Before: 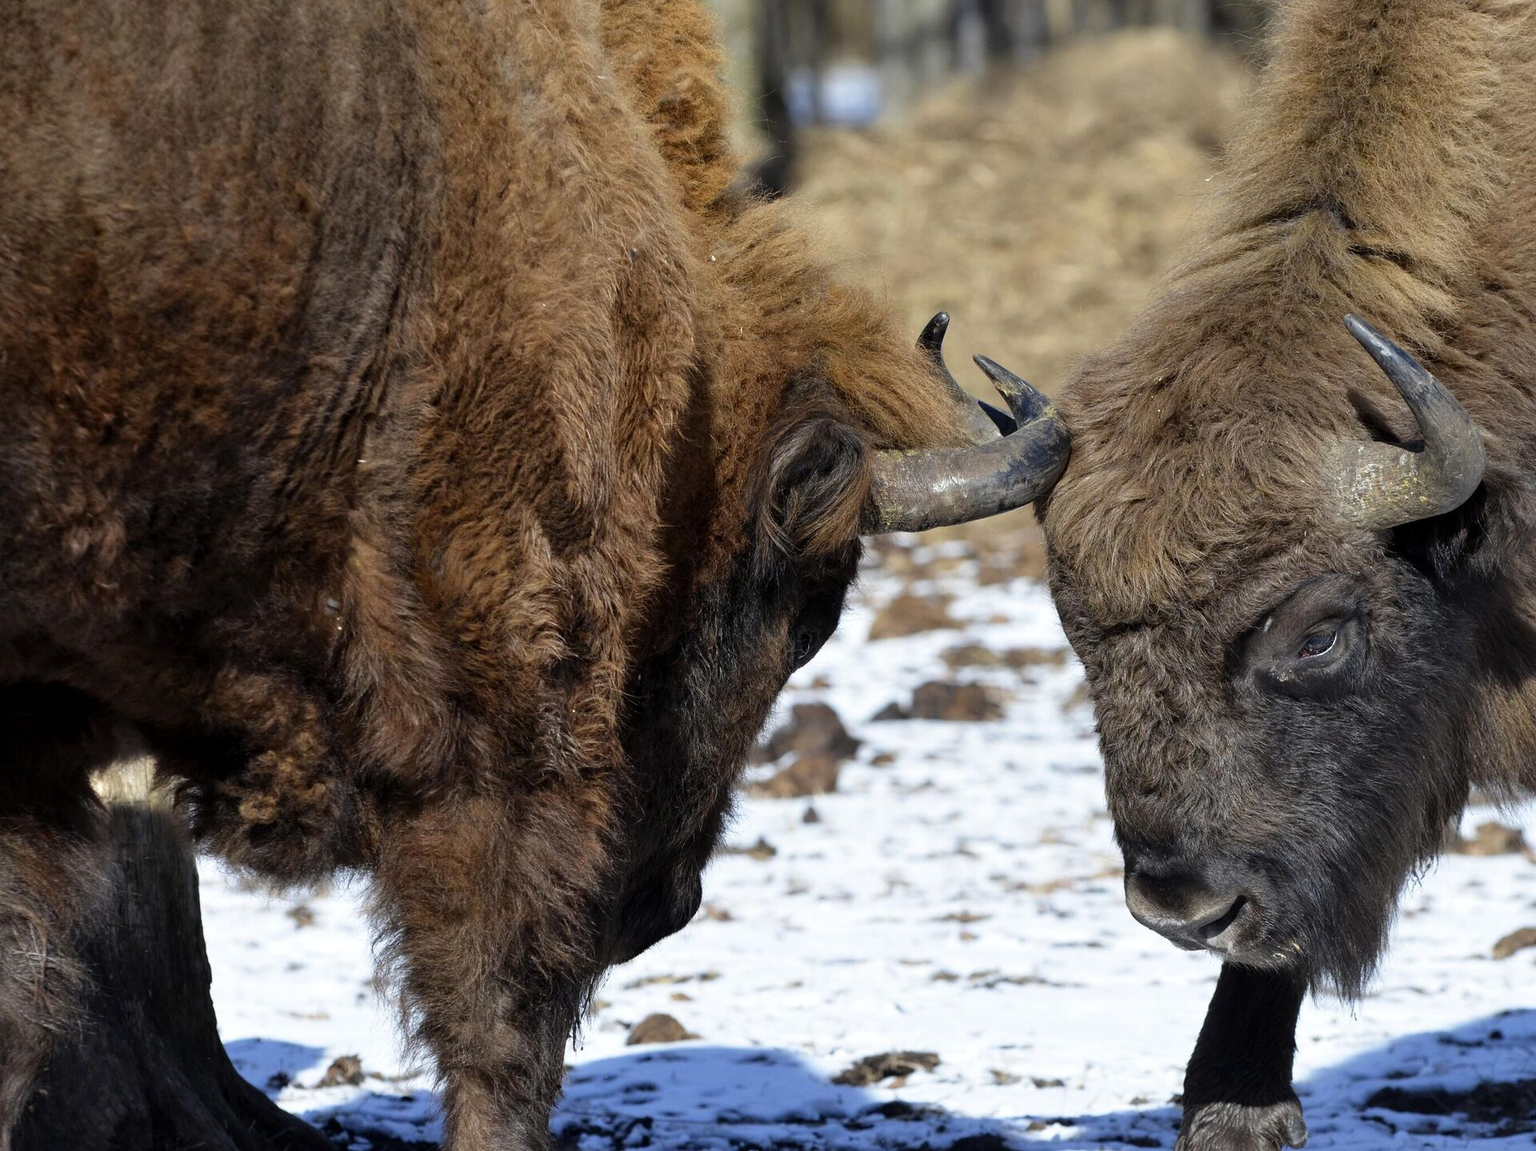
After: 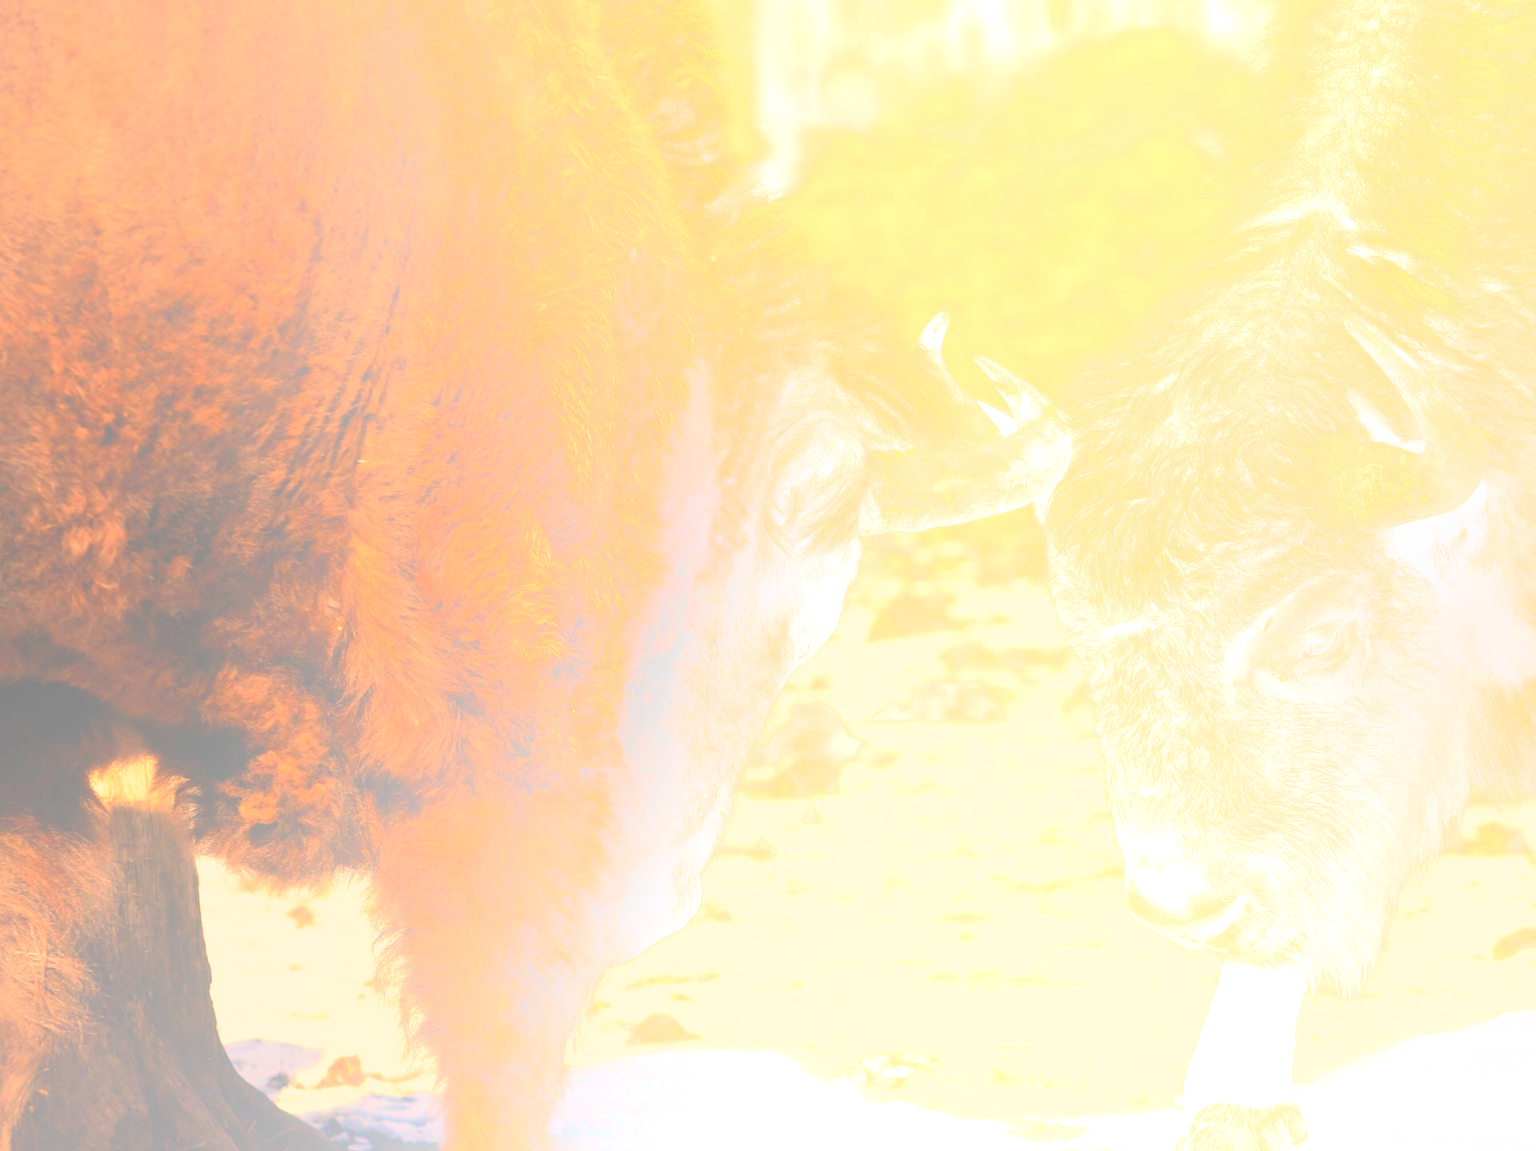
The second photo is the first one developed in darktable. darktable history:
bloom: size 85%, threshold 5%, strength 85%
base curve: curves: ch0 [(0, 0) (0.088, 0.125) (0.176, 0.251) (0.354, 0.501) (0.613, 0.749) (1, 0.877)], preserve colors none
white balance: red 1.467, blue 0.684
